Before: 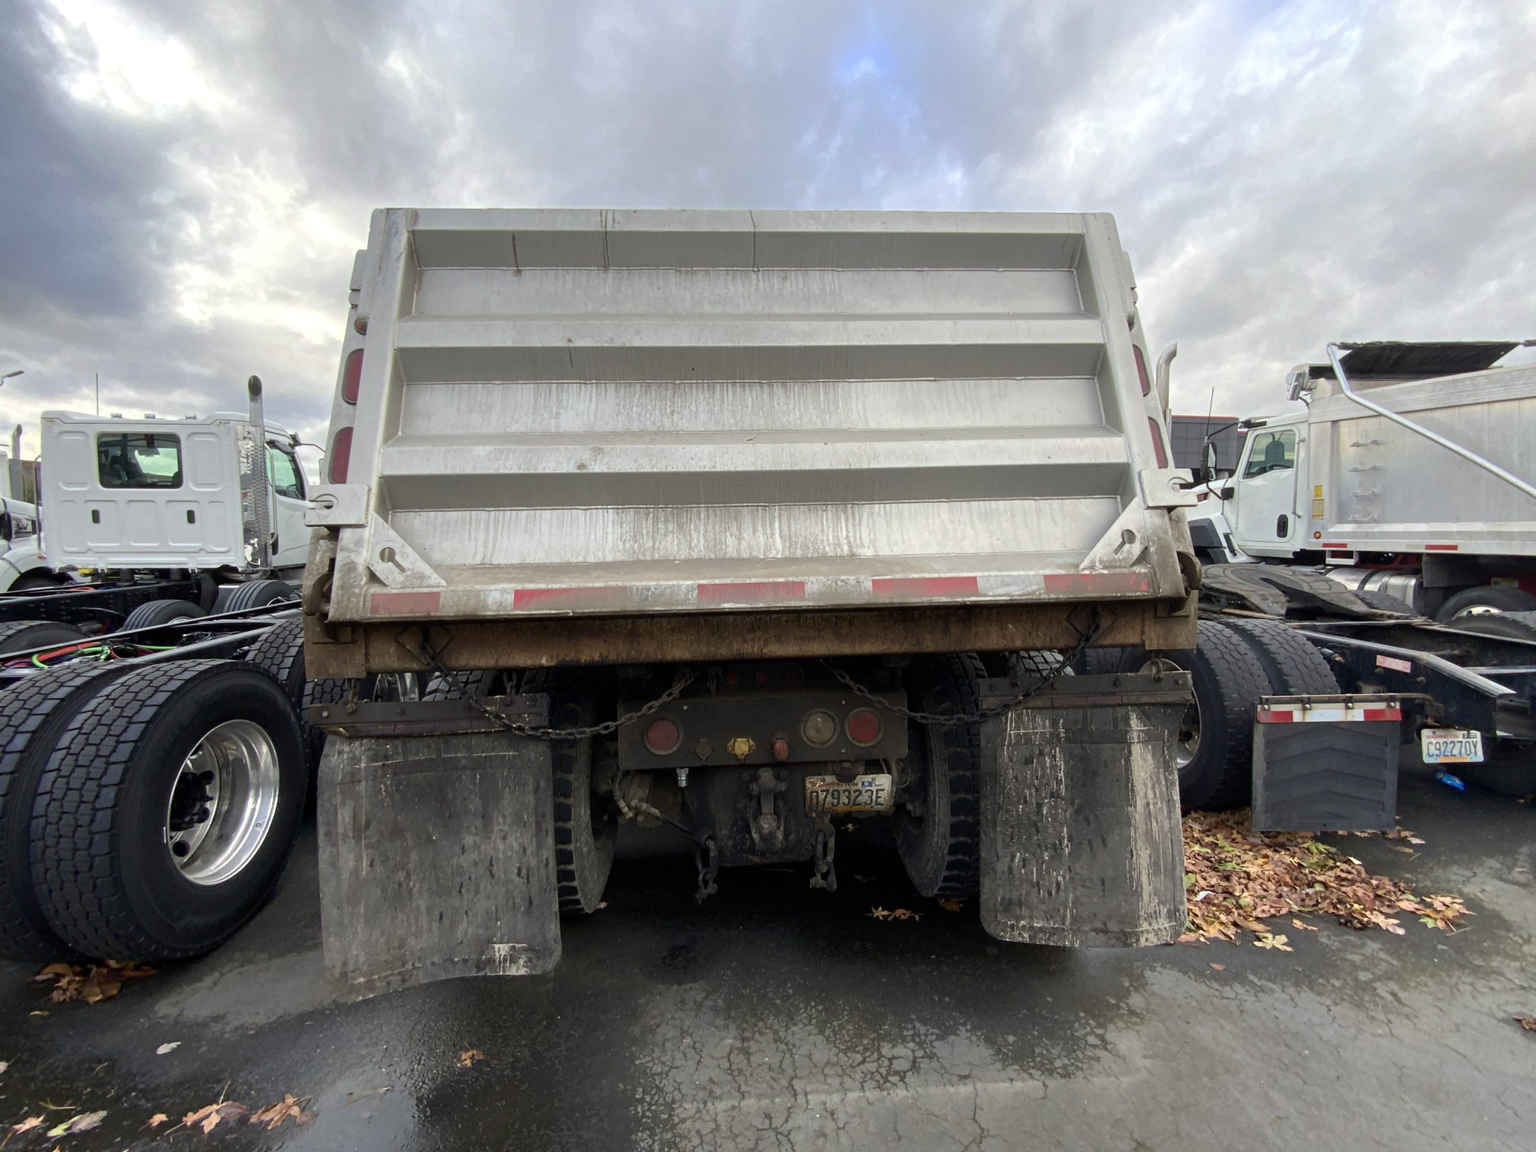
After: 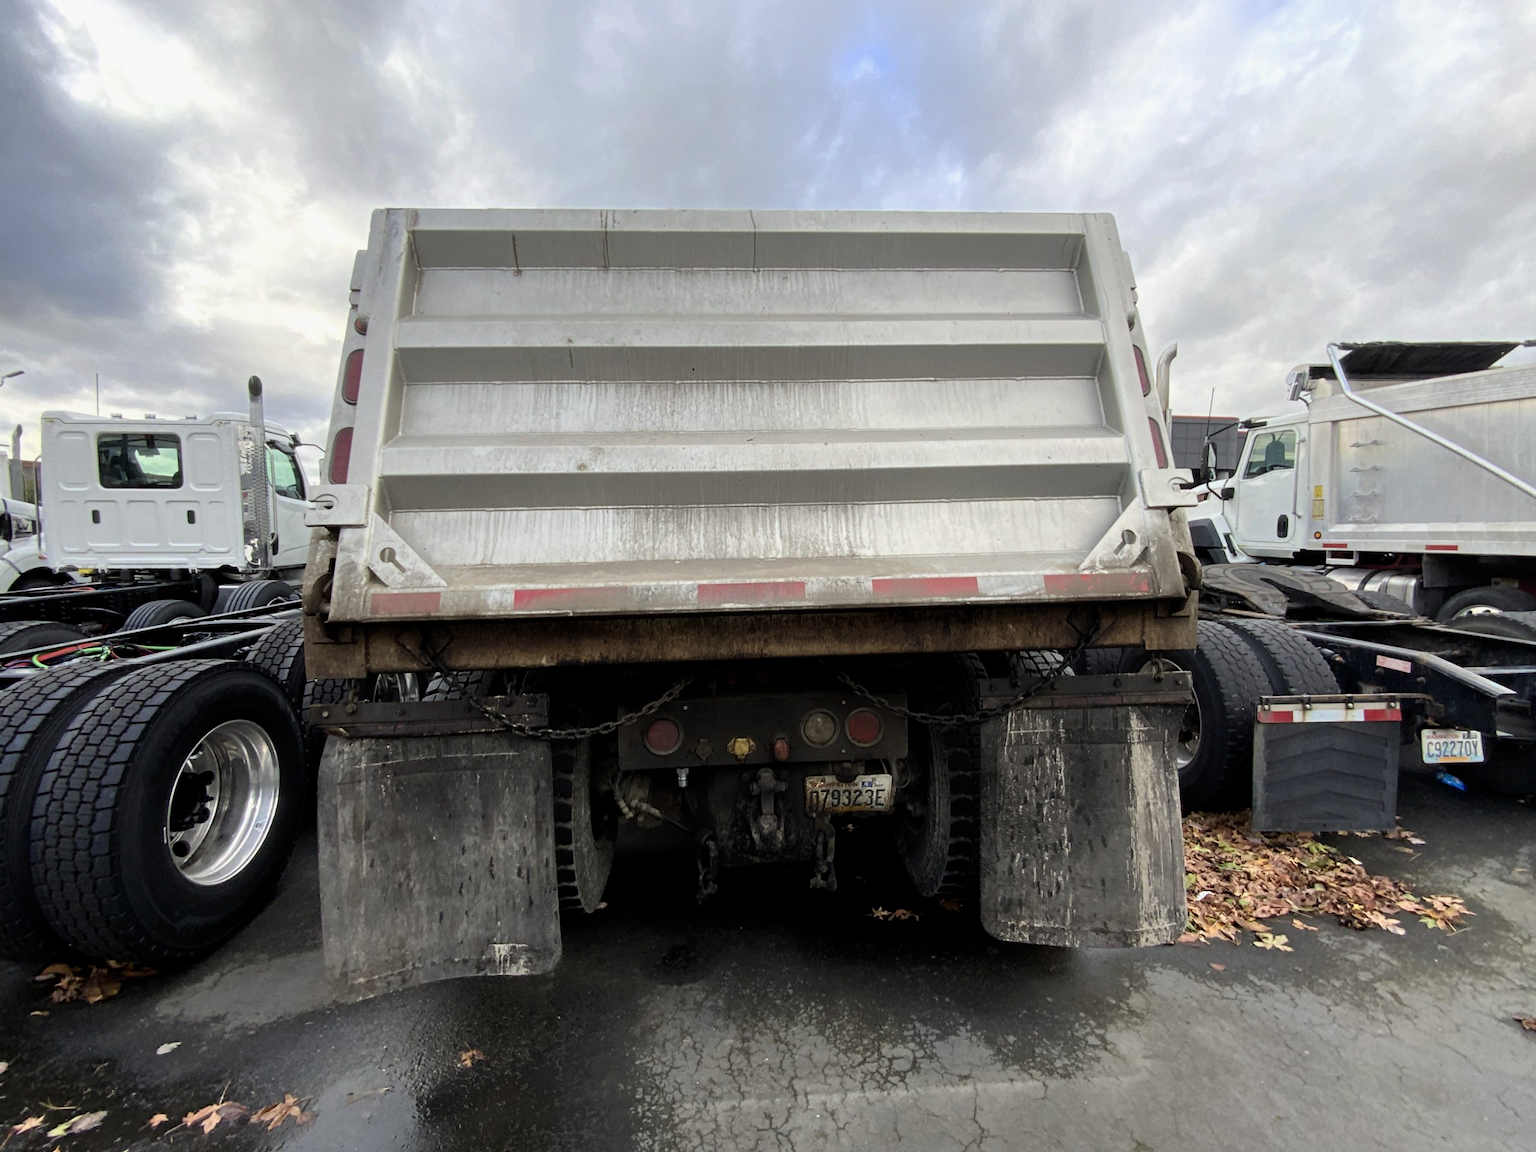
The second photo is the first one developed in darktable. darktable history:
filmic rgb: black relative exposure -12.81 EV, white relative exposure 2.8 EV, target black luminance 0%, hardness 8.49, latitude 70.1%, contrast 1.134, shadows ↔ highlights balance -1.04%
